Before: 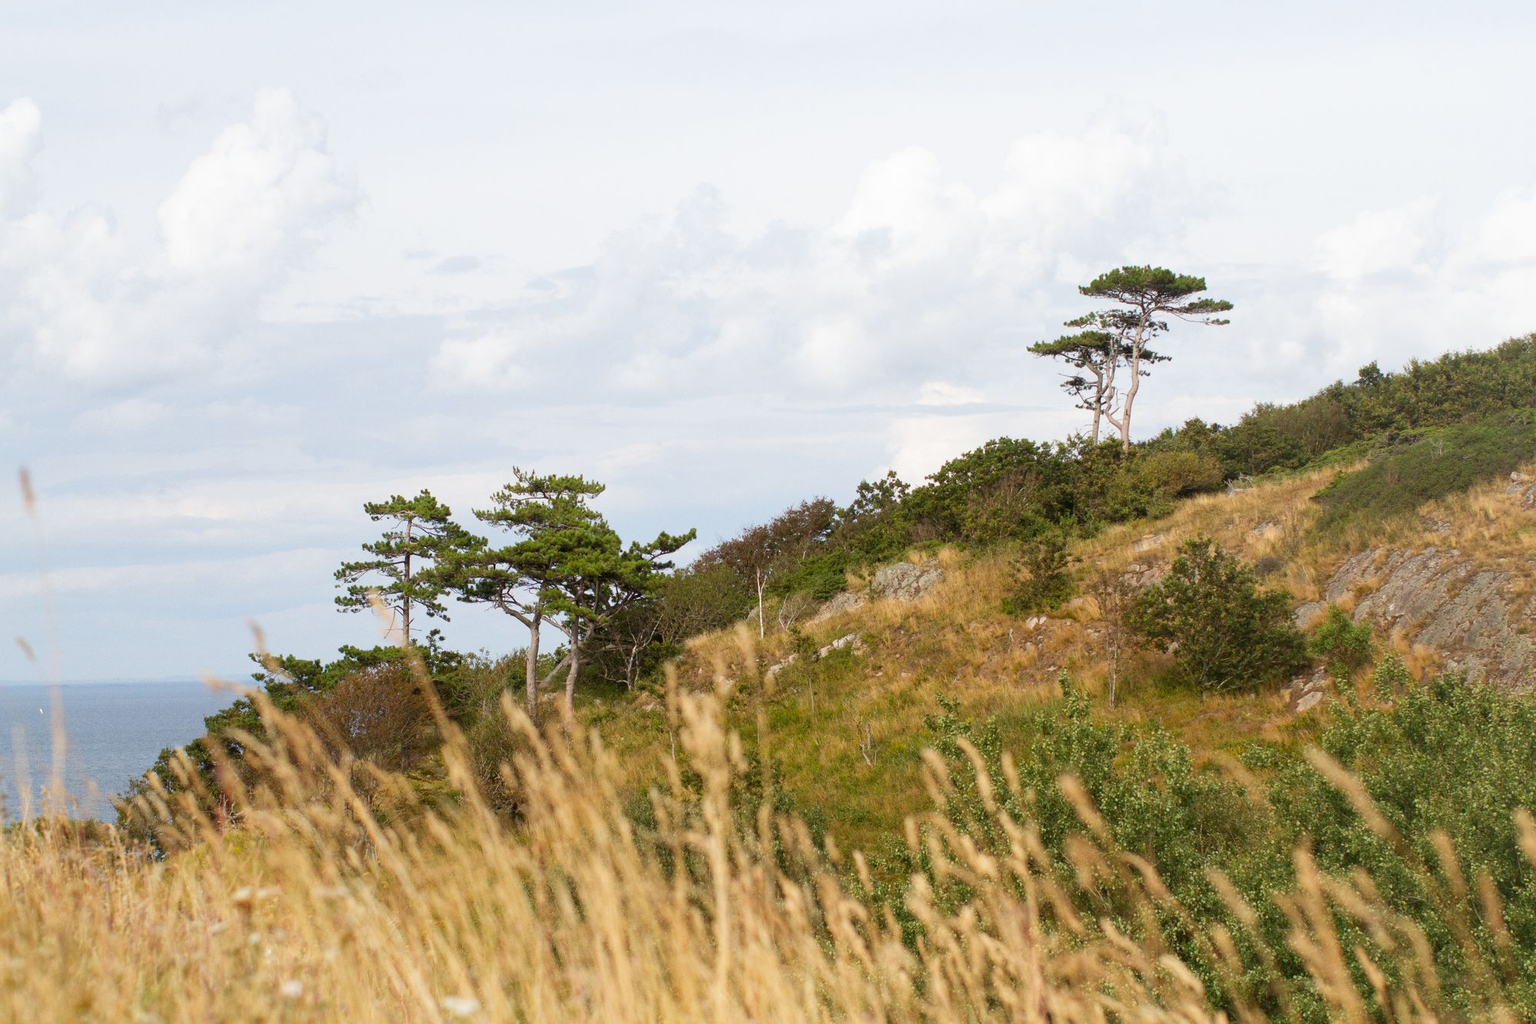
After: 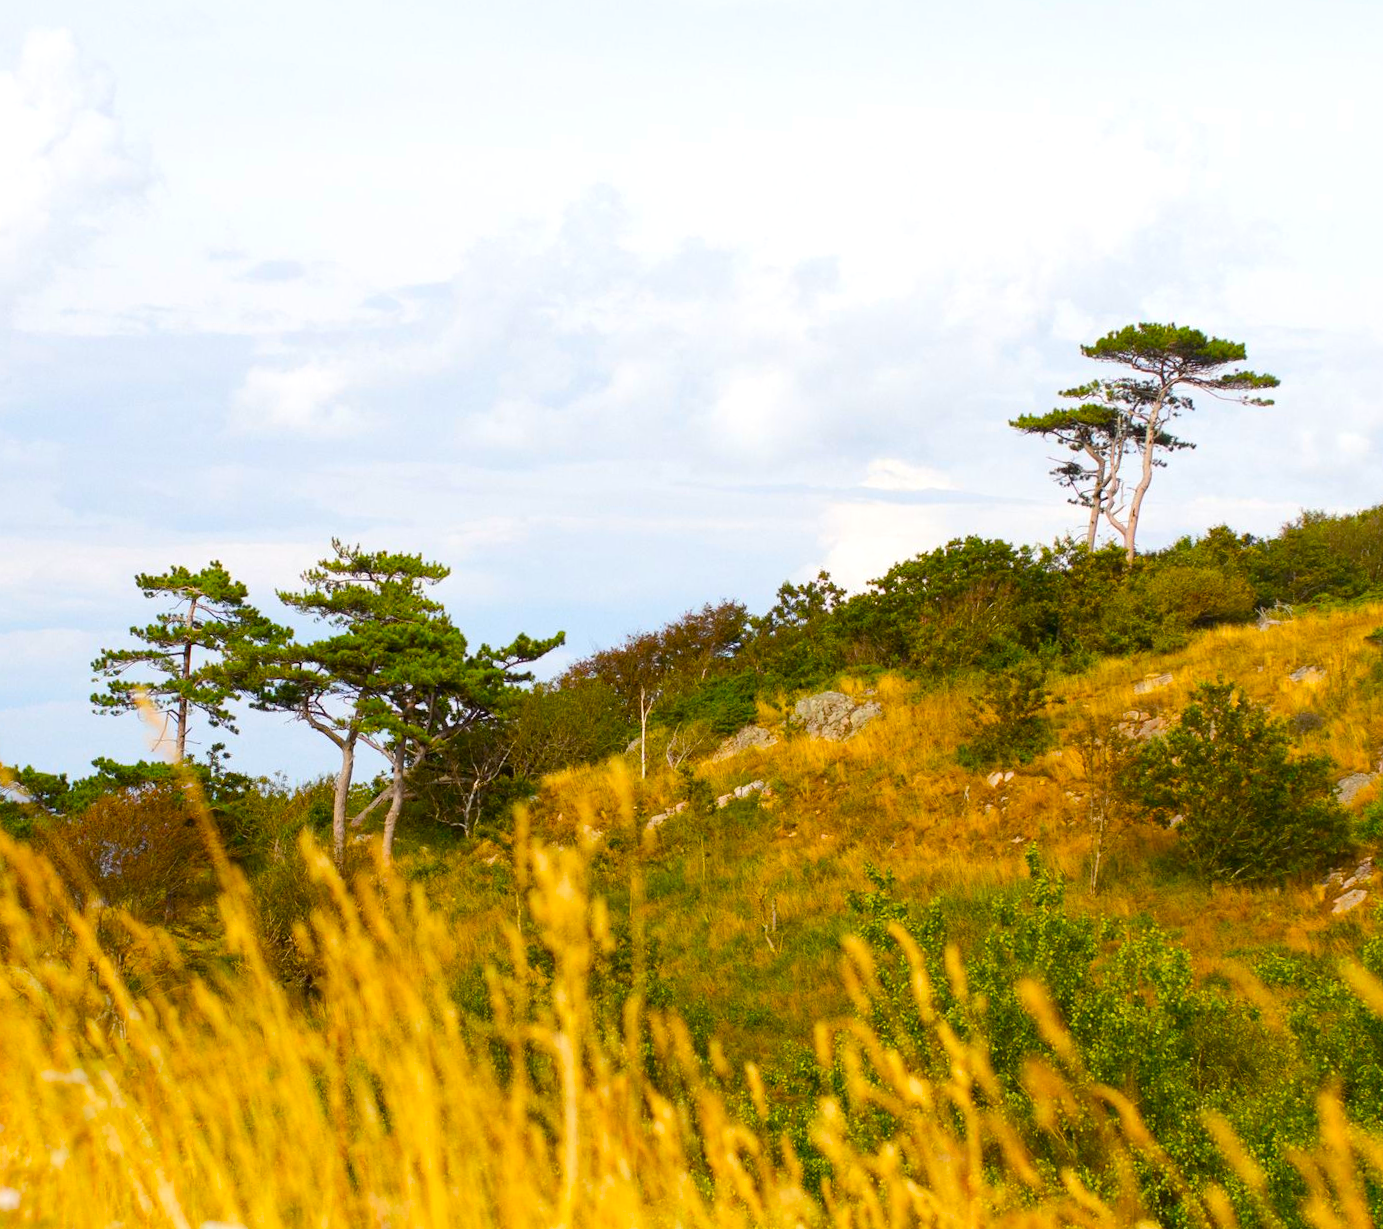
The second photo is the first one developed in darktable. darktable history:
crop and rotate: angle -3.27°, left 14.277%, top 0.028%, right 10.766%, bottom 0.028%
tone equalizer: -8 EV -0.417 EV, -7 EV -0.389 EV, -6 EV -0.333 EV, -5 EV -0.222 EV, -3 EV 0.222 EV, -2 EV 0.333 EV, -1 EV 0.389 EV, +0 EV 0.417 EV, edges refinement/feathering 500, mask exposure compensation -1.57 EV, preserve details no
color balance: input saturation 134.34%, contrast -10.04%, contrast fulcrum 19.67%, output saturation 133.51%
contrast brightness saturation: saturation -0.05
